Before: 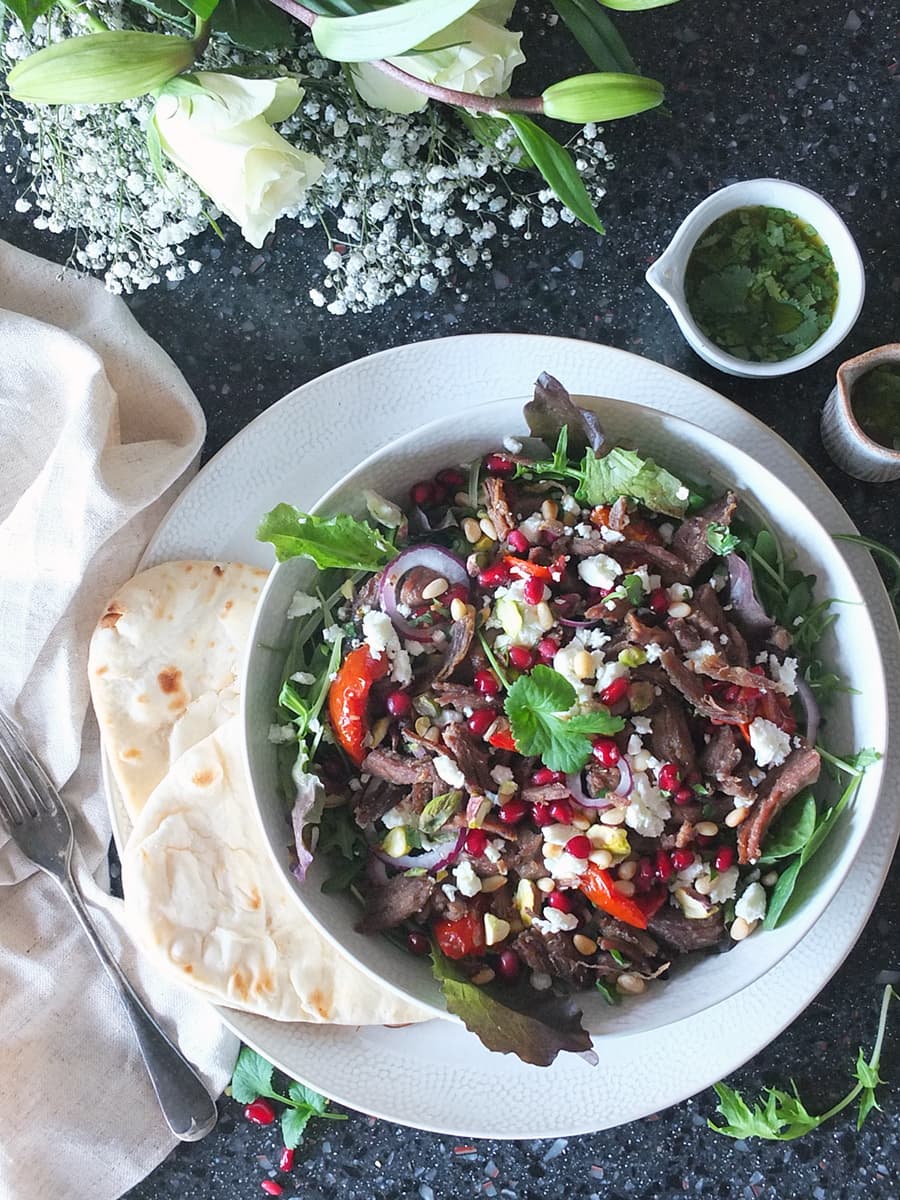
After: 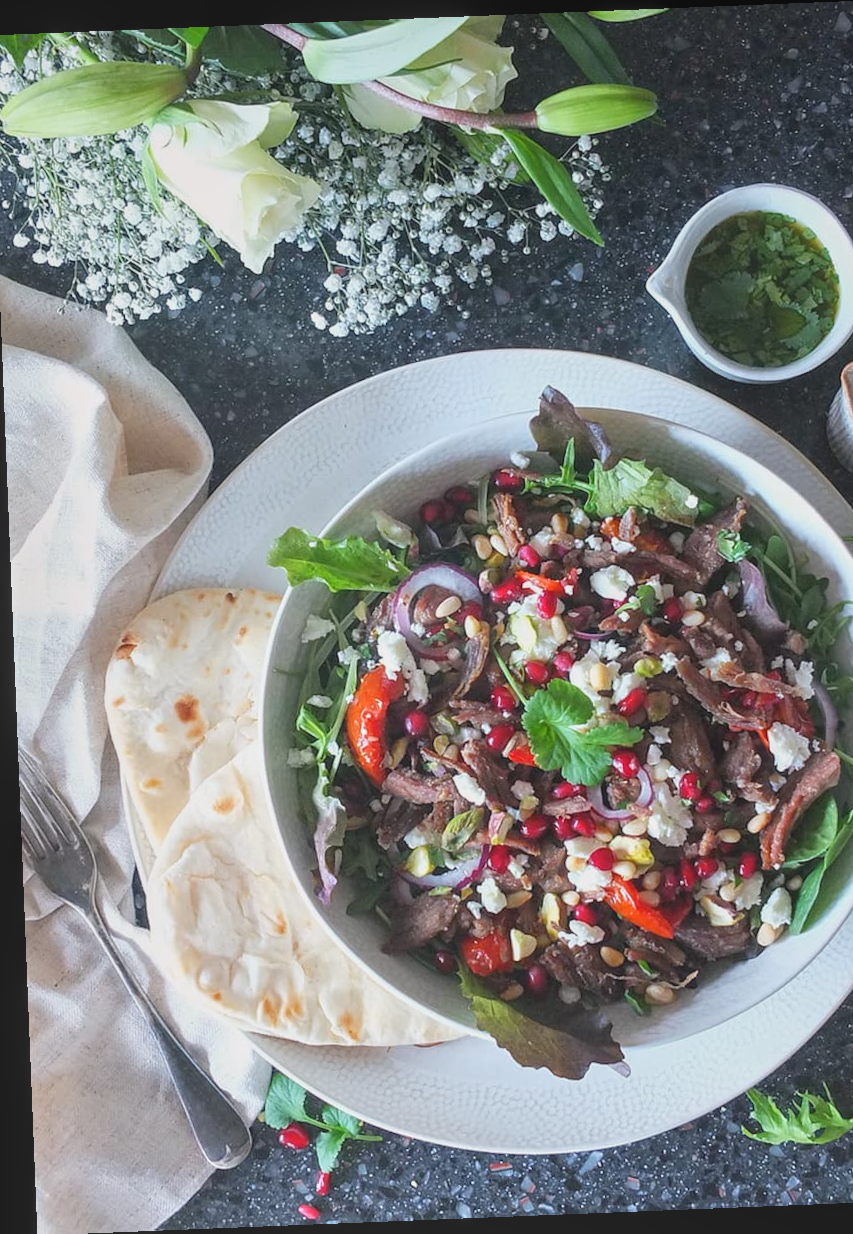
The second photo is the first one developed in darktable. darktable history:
crop and rotate: left 1.088%, right 8.807%
local contrast: highlights 48%, shadows 0%, detail 100%
rotate and perspective: rotation -2.29°, automatic cropping off
